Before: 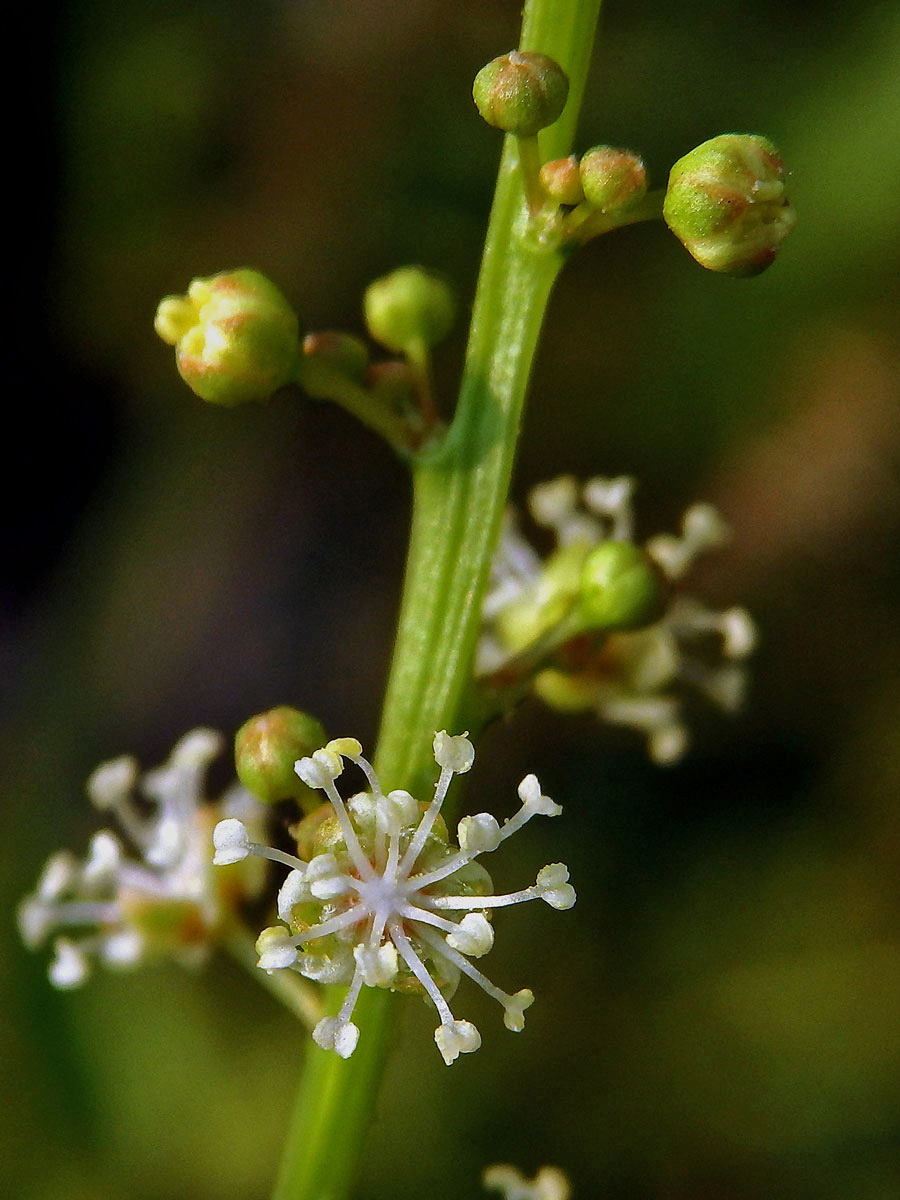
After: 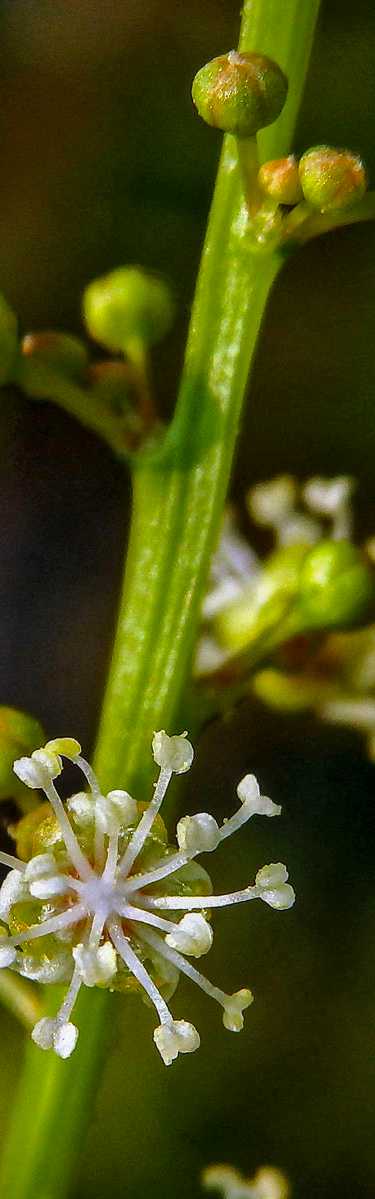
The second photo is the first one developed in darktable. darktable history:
local contrast: on, module defaults
color balance rgb: linear chroma grading › global chroma 10%, perceptual saturation grading › global saturation 5%, perceptual brilliance grading › global brilliance 4%, global vibrance 7%, saturation formula JzAzBz (2021)
crop: left 31.229%, right 27.105%
